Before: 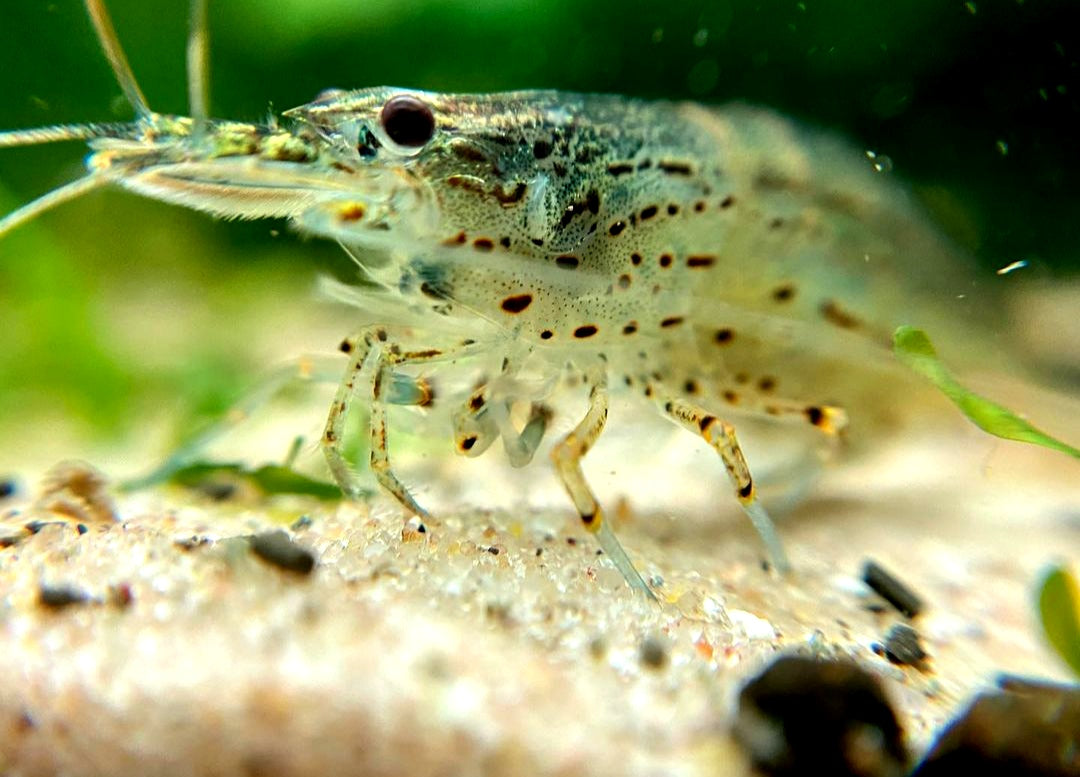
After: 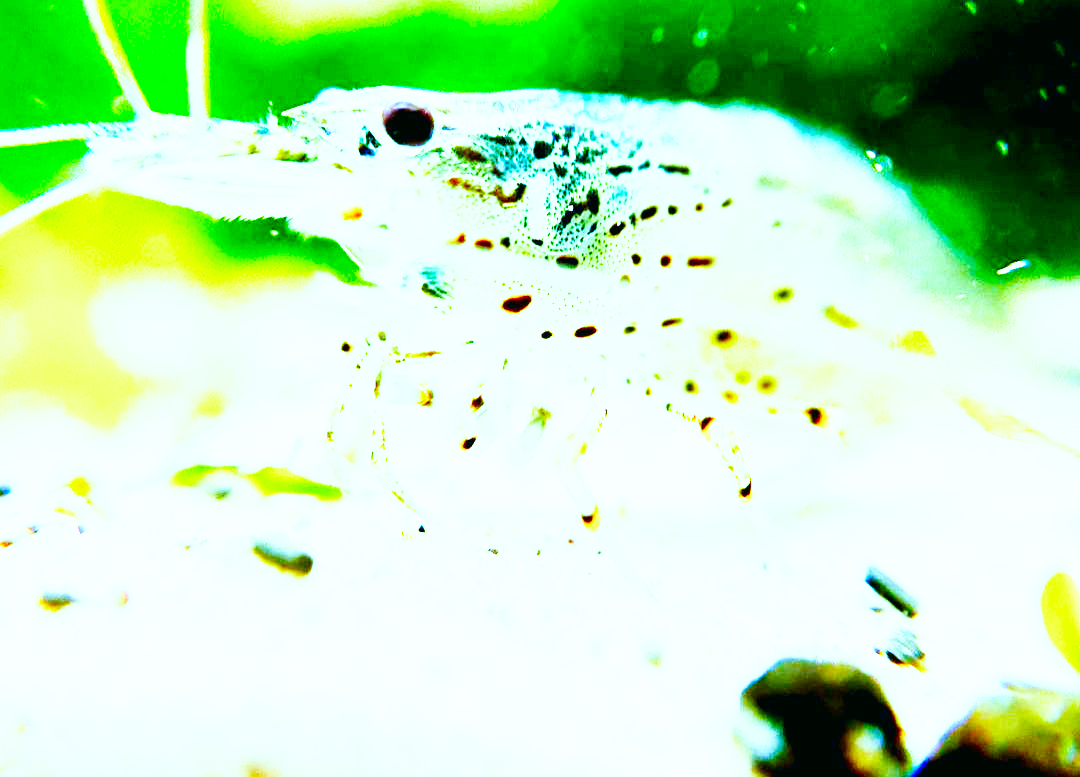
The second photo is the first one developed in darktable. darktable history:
white balance: red 0.766, blue 1.537
base curve: curves: ch0 [(0, 0) (0.007, 0.004) (0.027, 0.03) (0.046, 0.07) (0.207, 0.54) (0.442, 0.872) (0.673, 0.972) (1, 1)], preserve colors none
color correction: highlights a* -7.33, highlights b* 1.26, shadows a* -3.55, saturation 1.4
velvia: on, module defaults
exposure: black level correction 0, exposure 2.327 EV, compensate exposure bias true, compensate highlight preservation false
